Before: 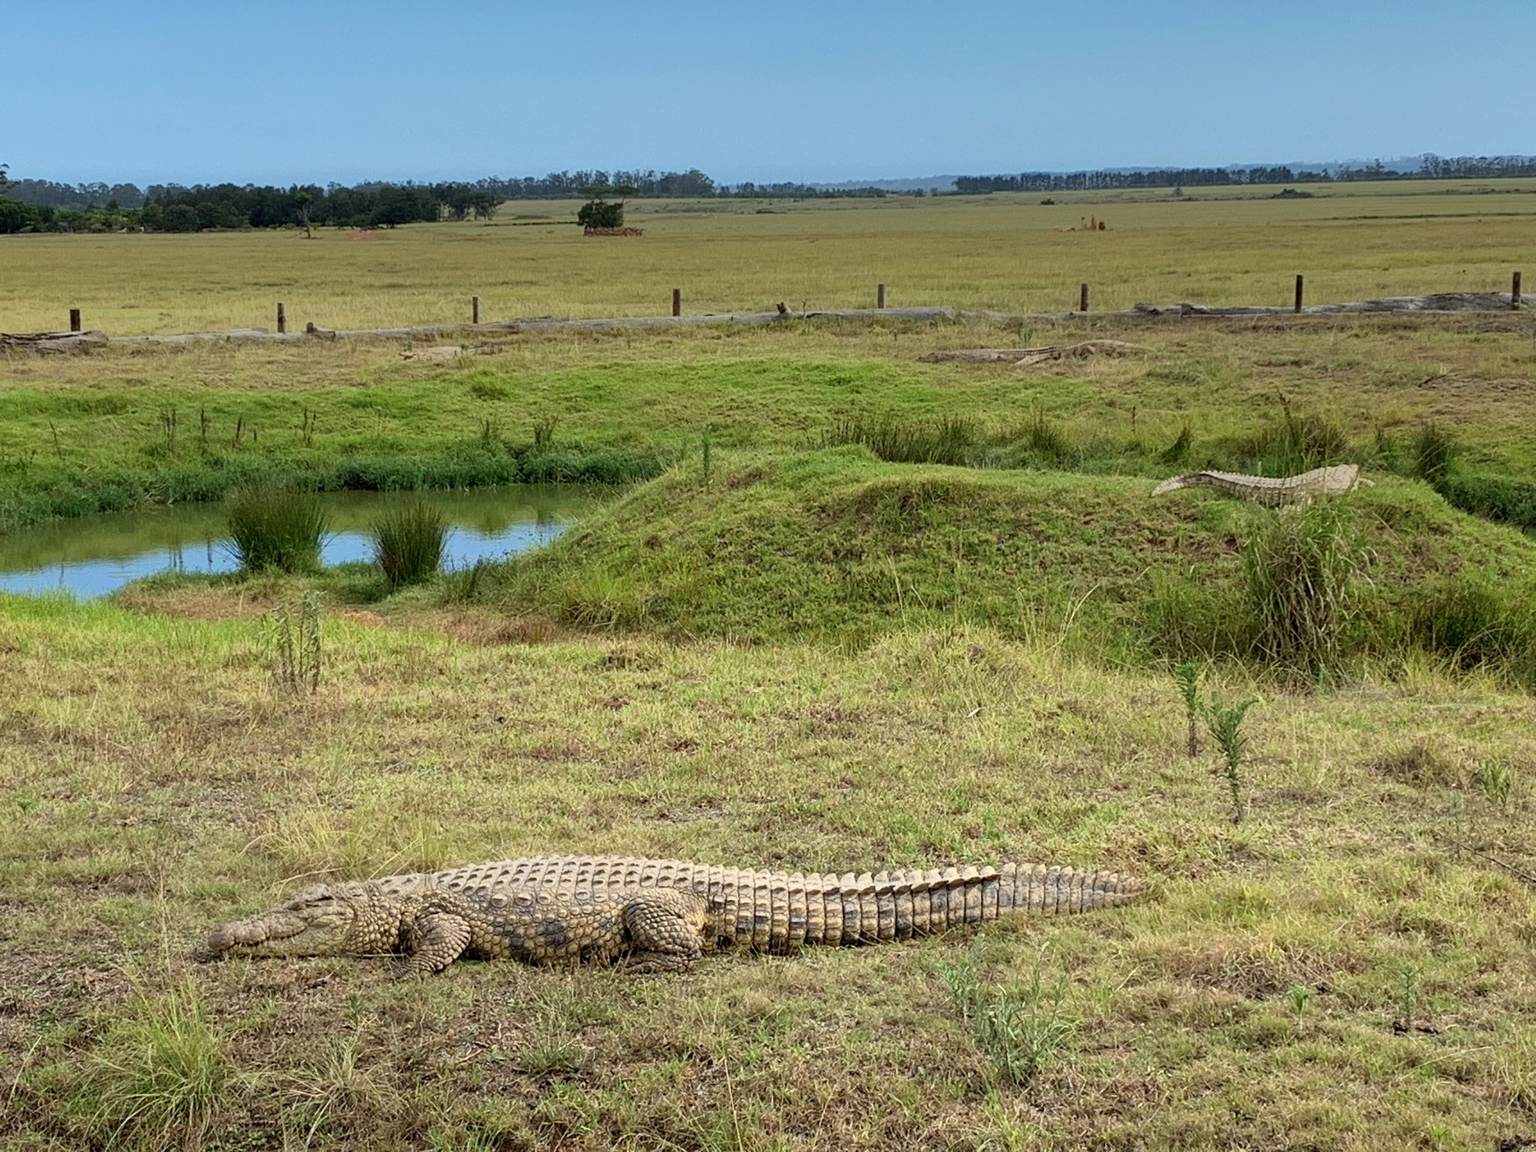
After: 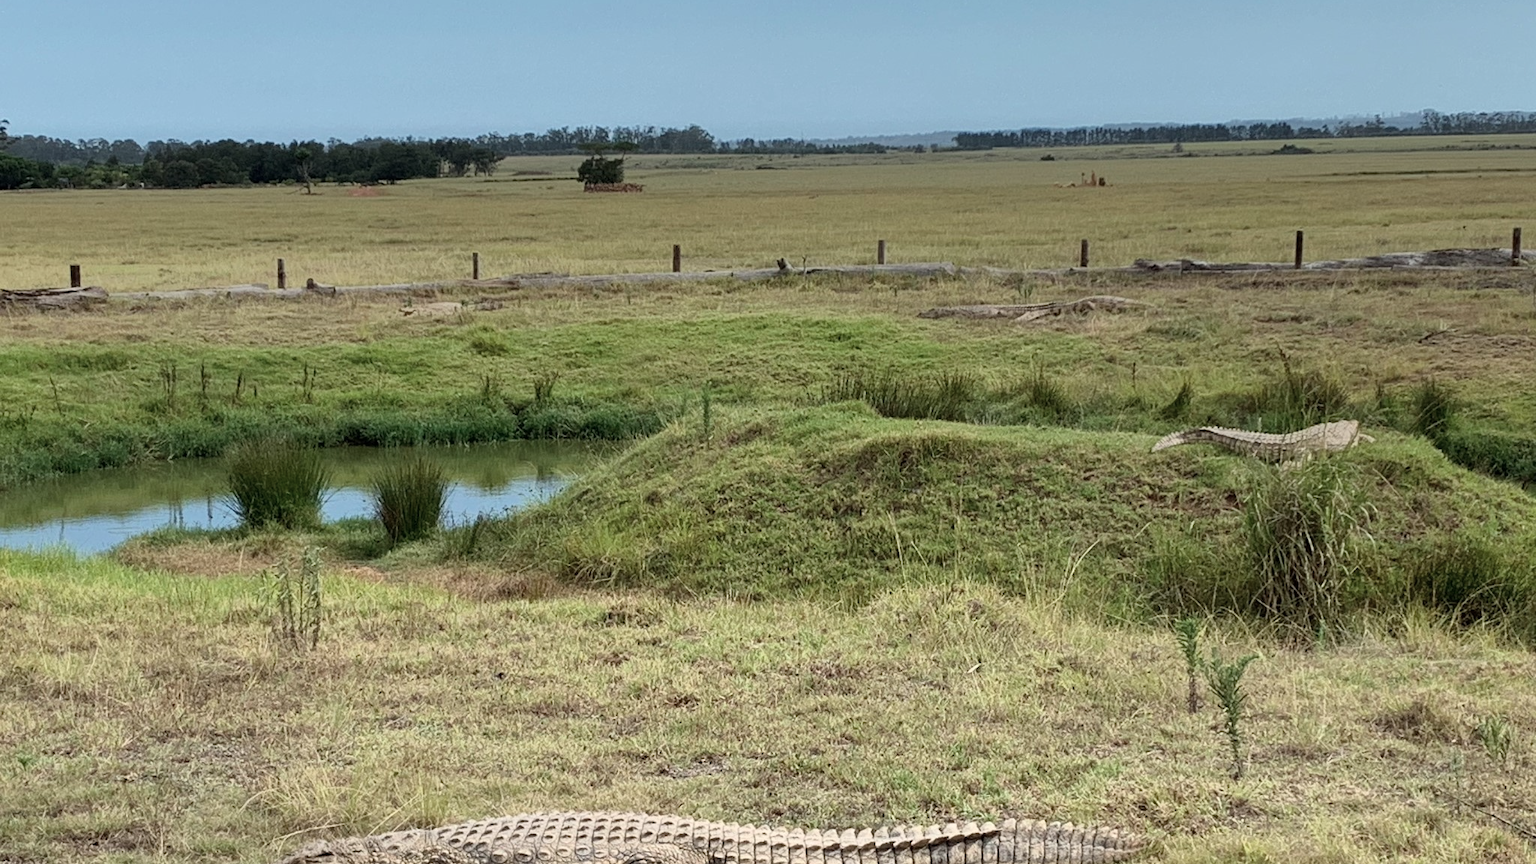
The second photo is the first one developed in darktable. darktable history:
crop: top 3.857%, bottom 21.132%
contrast brightness saturation: contrast 0.1, saturation -0.36
